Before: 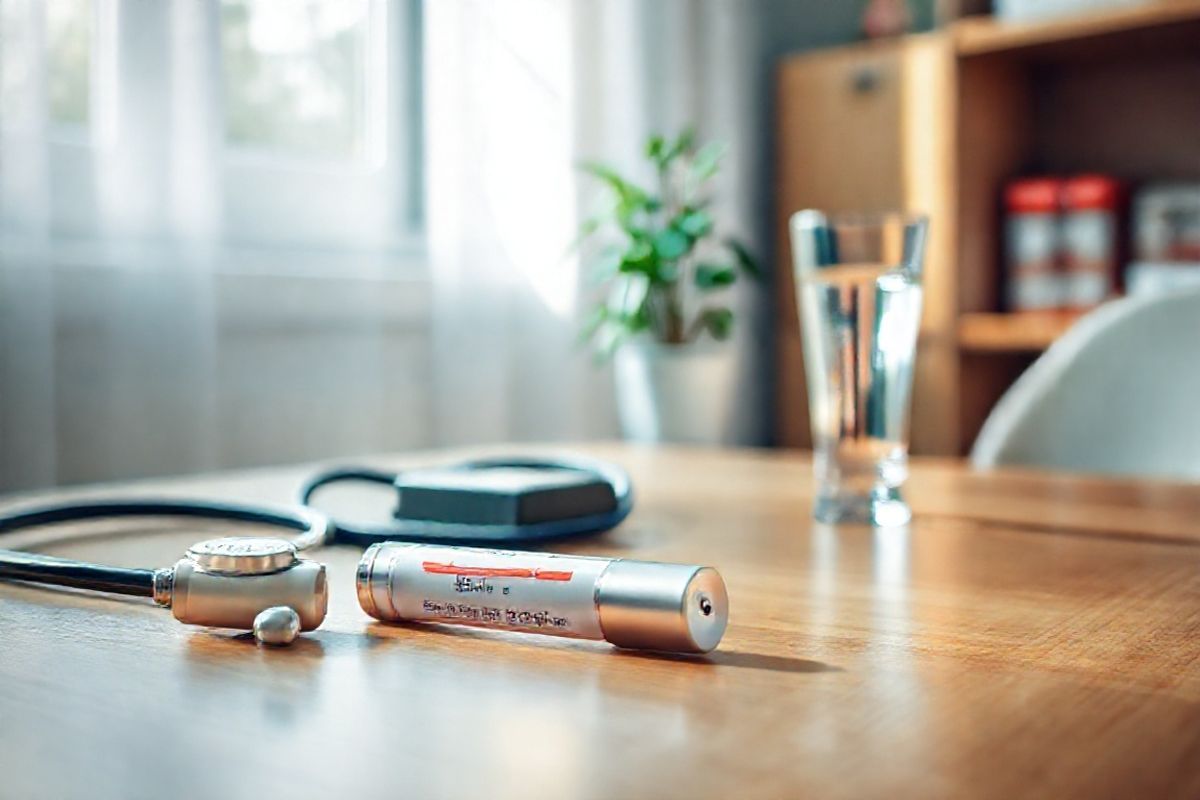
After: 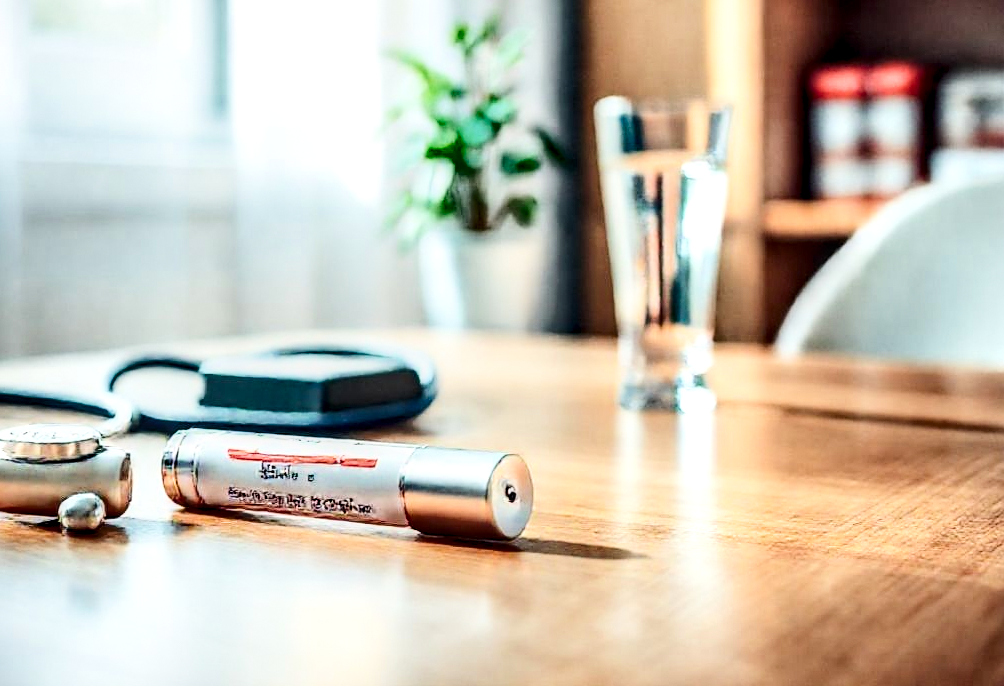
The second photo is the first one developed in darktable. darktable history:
grain: coarseness 0.81 ISO, strength 1.34%, mid-tones bias 0%
sharpen: radius 1
filmic rgb: black relative exposure -4.88 EV, hardness 2.82
exposure: black level correction 0, exposure 1.1 EV, compensate exposure bias true, compensate highlight preservation false
local contrast: detail 150%
crop: left 16.315%, top 14.246%
shadows and highlights: low approximation 0.01, soften with gaussian
contrast brightness saturation: contrast 0.28
